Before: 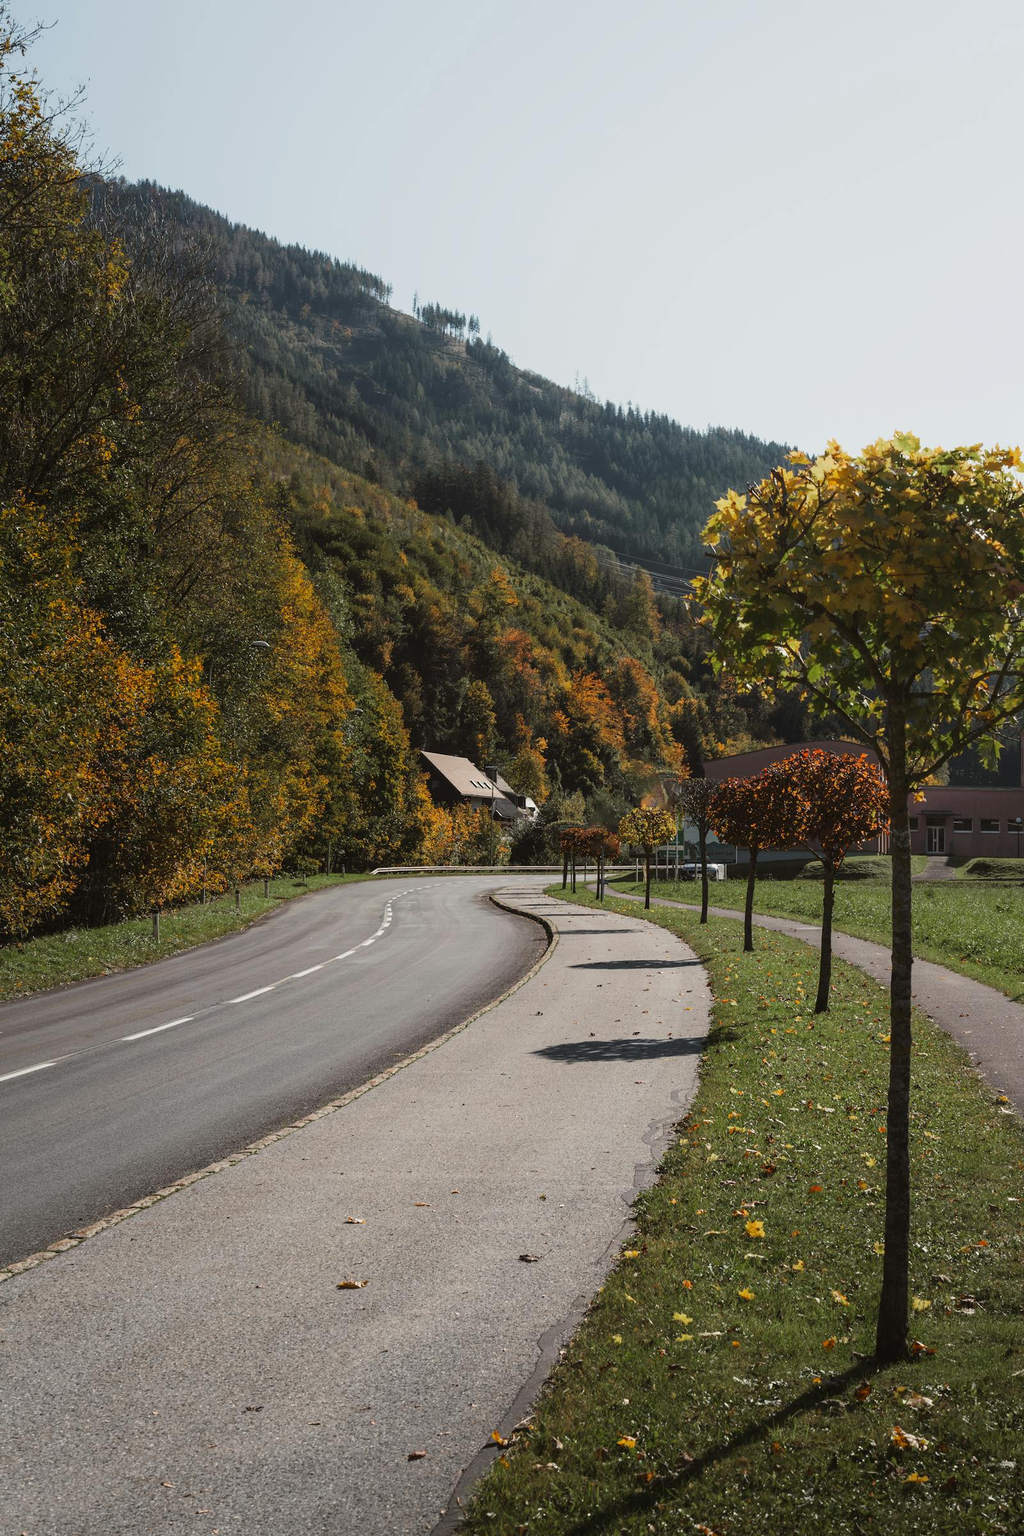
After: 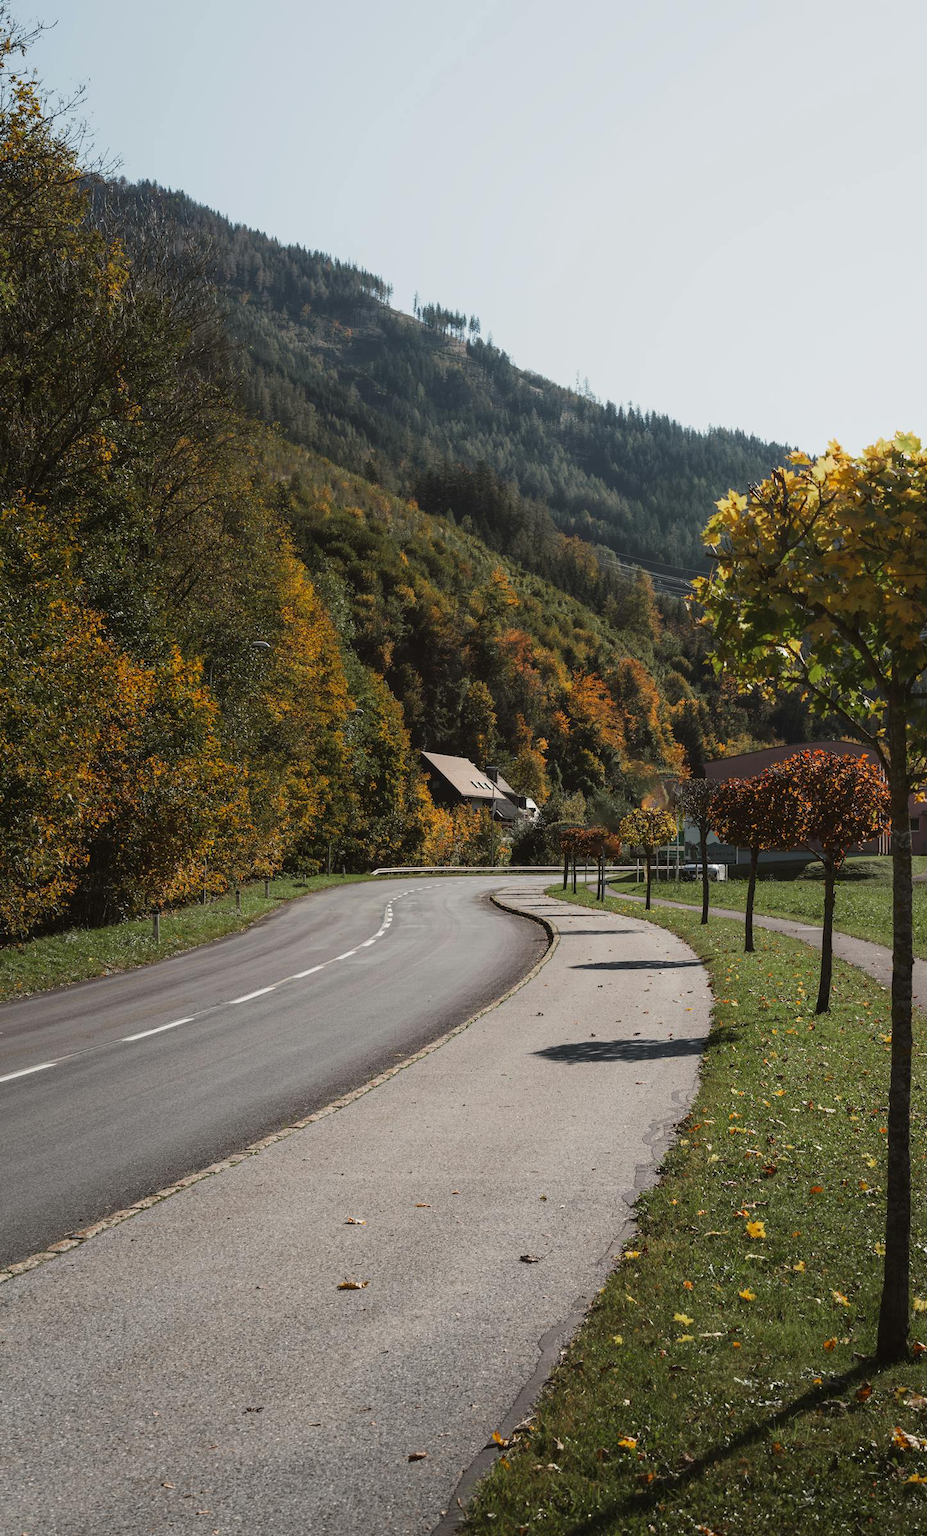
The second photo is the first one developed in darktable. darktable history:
crop: right 9.489%, bottom 0.026%
